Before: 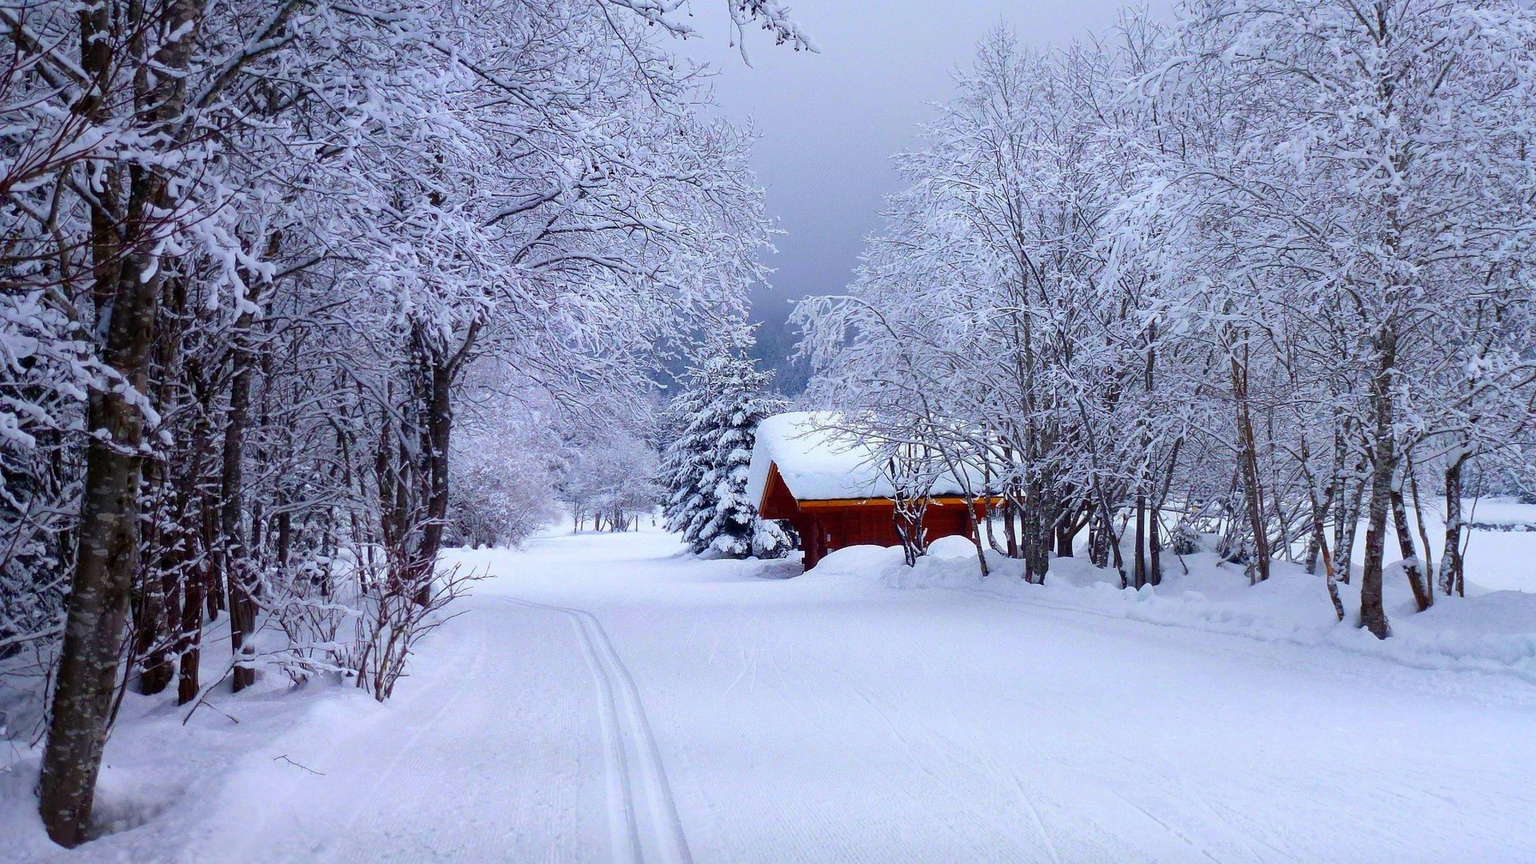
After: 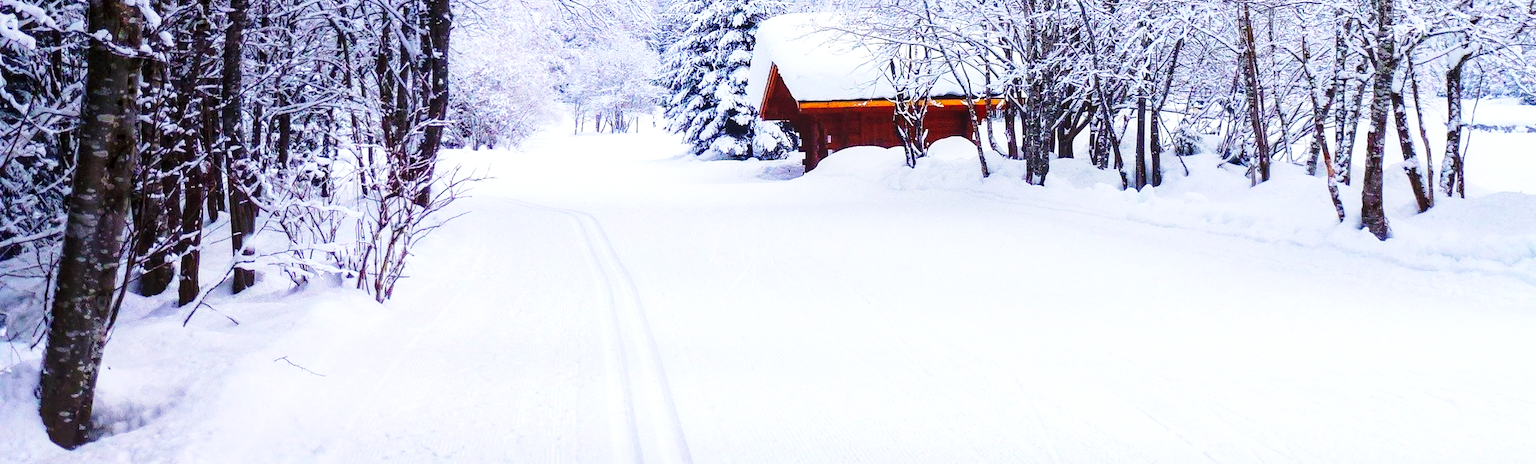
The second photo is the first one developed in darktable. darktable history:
local contrast: on, module defaults
white balance: red 1.009, blue 1.027
base curve: curves: ch0 [(0, 0) (0.028, 0.03) (0.121, 0.232) (0.46, 0.748) (0.859, 0.968) (1, 1)], preserve colors none
crop and rotate: top 46.237%
tone equalizer: -8 EV 0.001 EV, -7 EV -0.002 EV, -6 EV 0.002 EV, -5 EV -0.03 EV, -4 EV -0.116 EV, -3 EV -0.169 EV, -2 EV 0.24 EV, -1 EV 0.702 EV, +0 EV 0.493 EV
